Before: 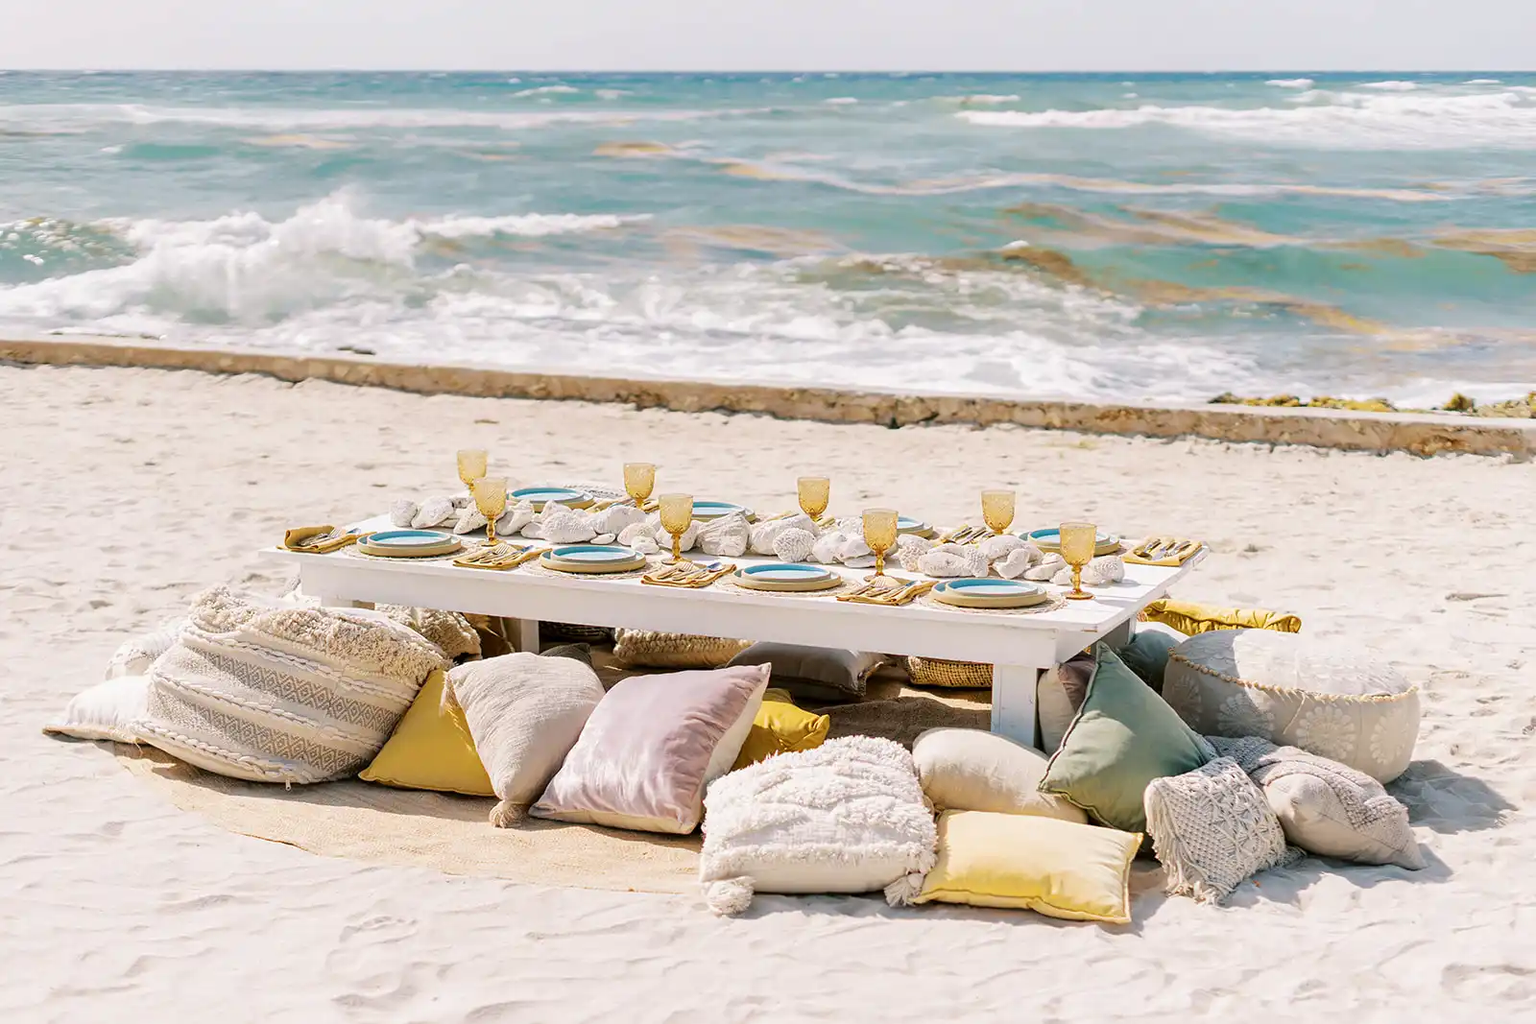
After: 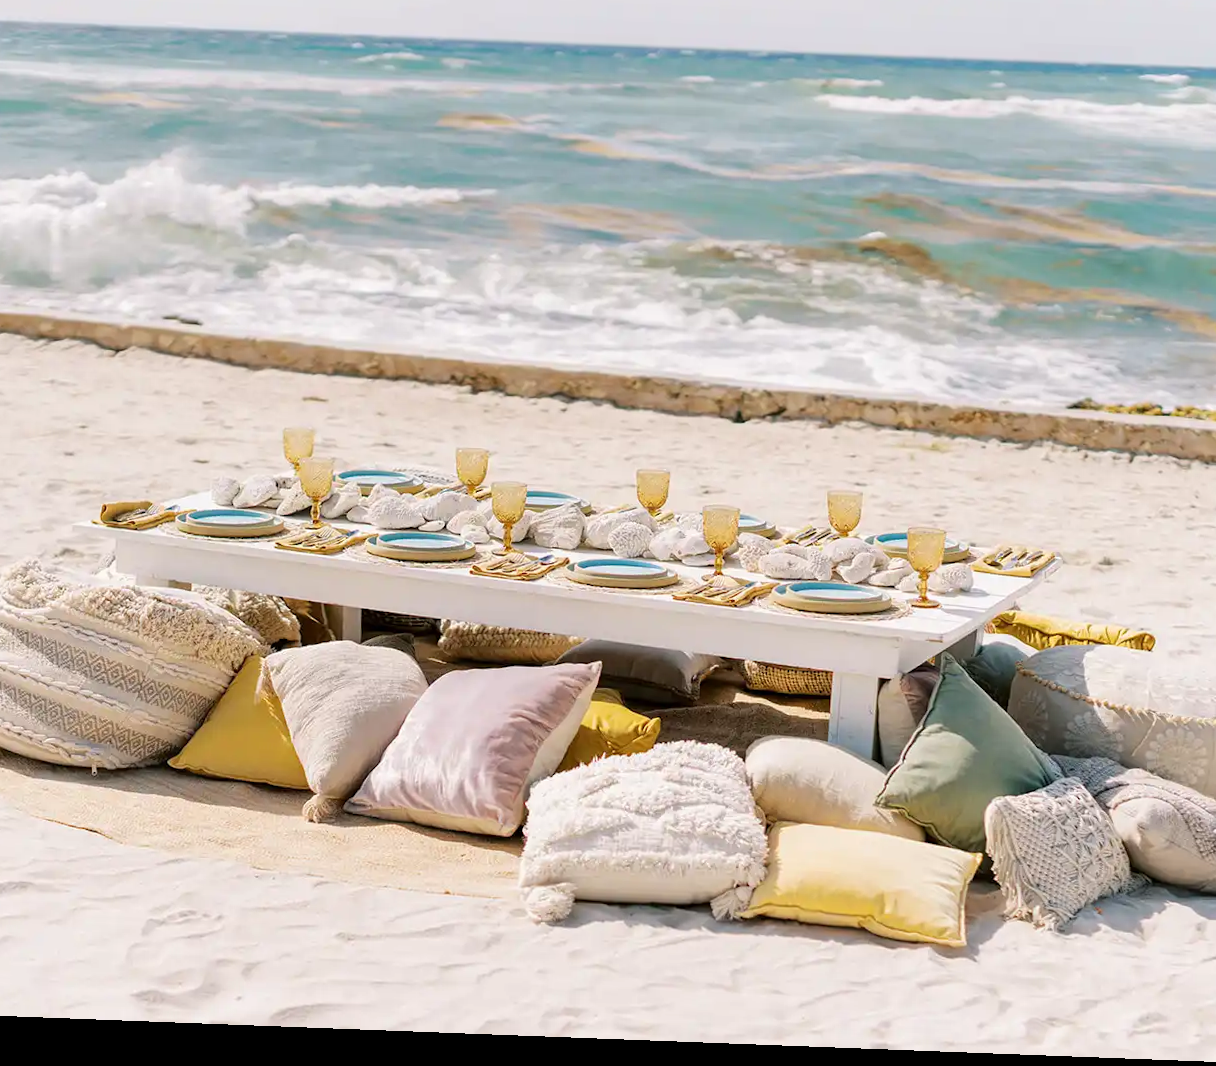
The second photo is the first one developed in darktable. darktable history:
crop and rotate: left 13.15%, top 5.251%, right 12.609%
rotate and perspective: rotation 2.17°, automatic cropping off
